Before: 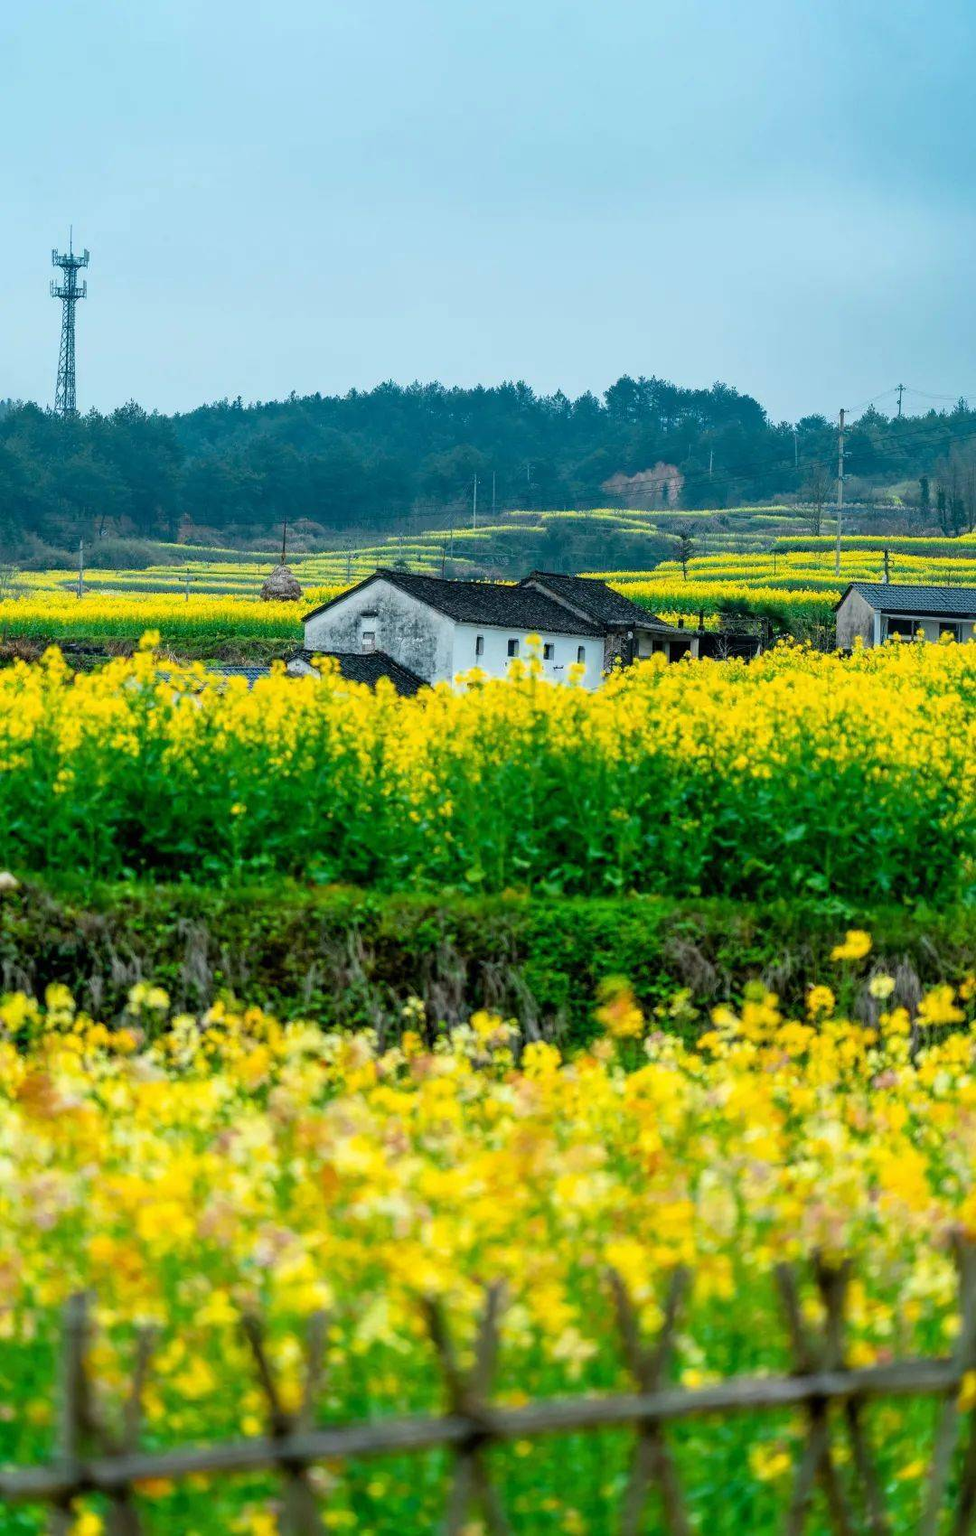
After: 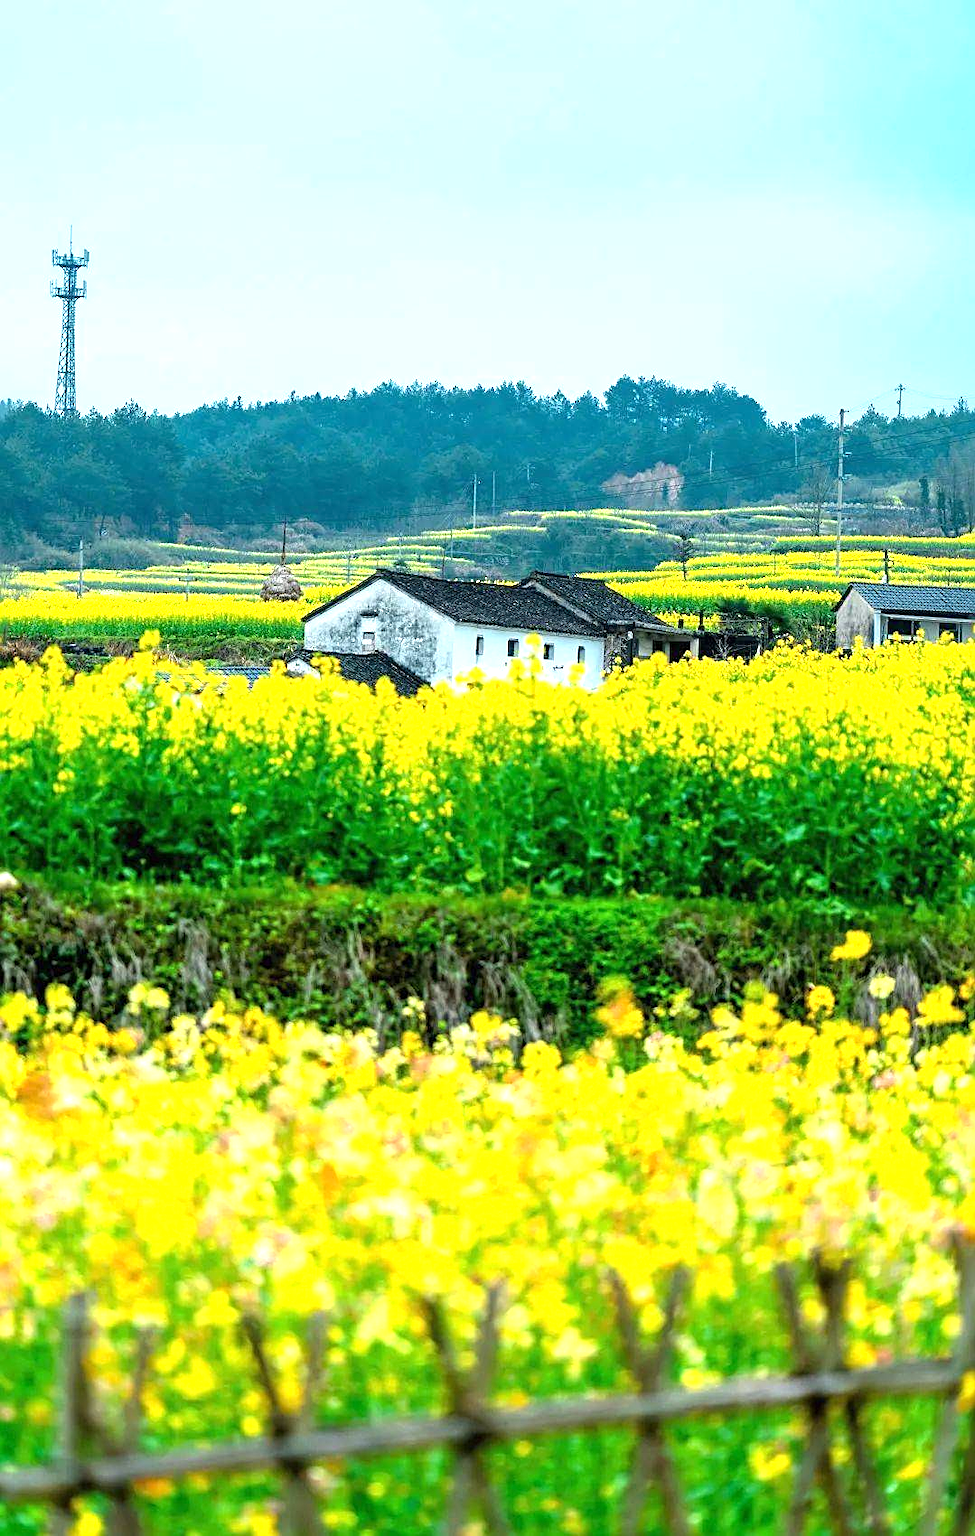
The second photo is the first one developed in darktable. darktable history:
sharpen: on, module defaults
exposure: black level correction 0, exposure 0.949 EV, compensate highlight preservation false
